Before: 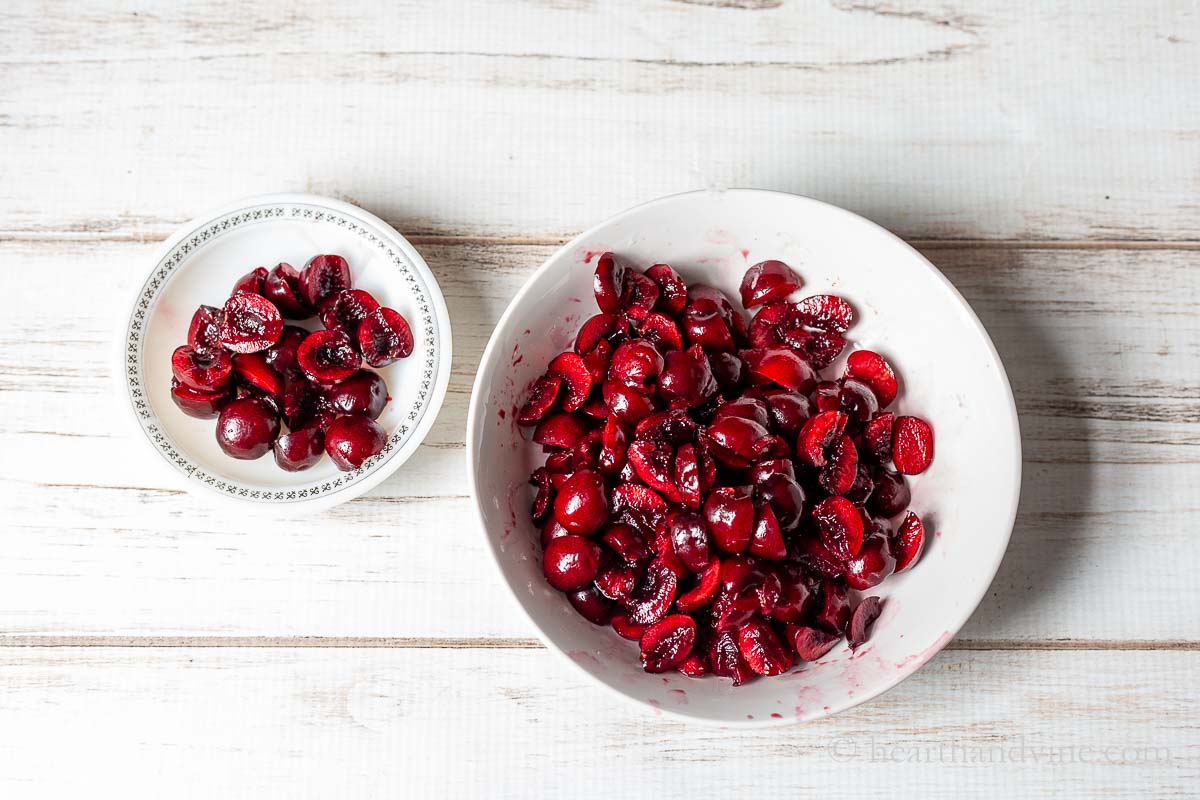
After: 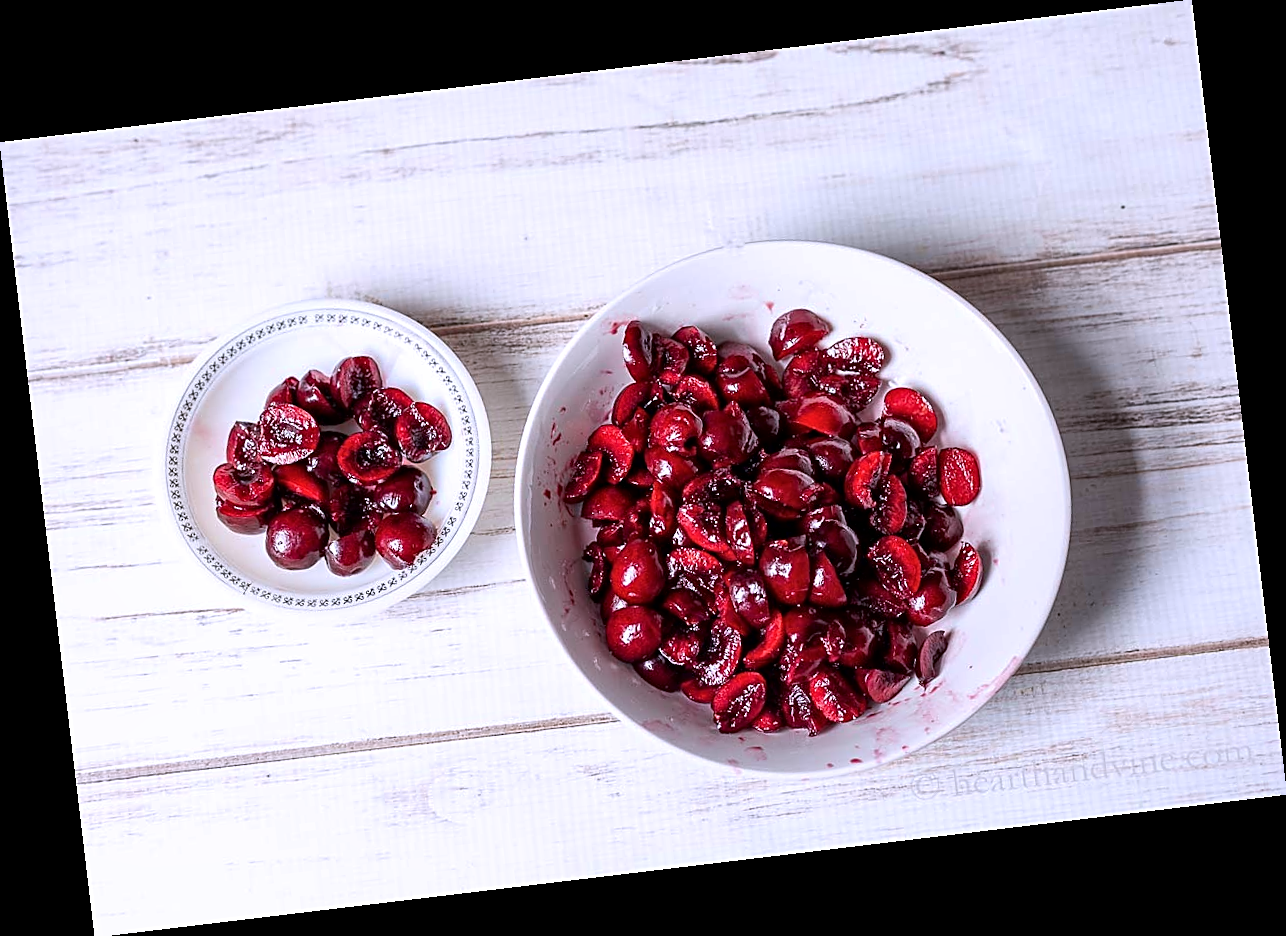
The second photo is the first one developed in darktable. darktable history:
rotate and perspective: rotation -6.83°, automatic cropping off
color calibration: illuminant custom, x 0.363, y 0.385, temperature 4528.03 K
sharpen: on, module defaults
local contrast: mode bilateral grid, contrast 20, coarseness 50, detail 120%, midtone range 0.2
